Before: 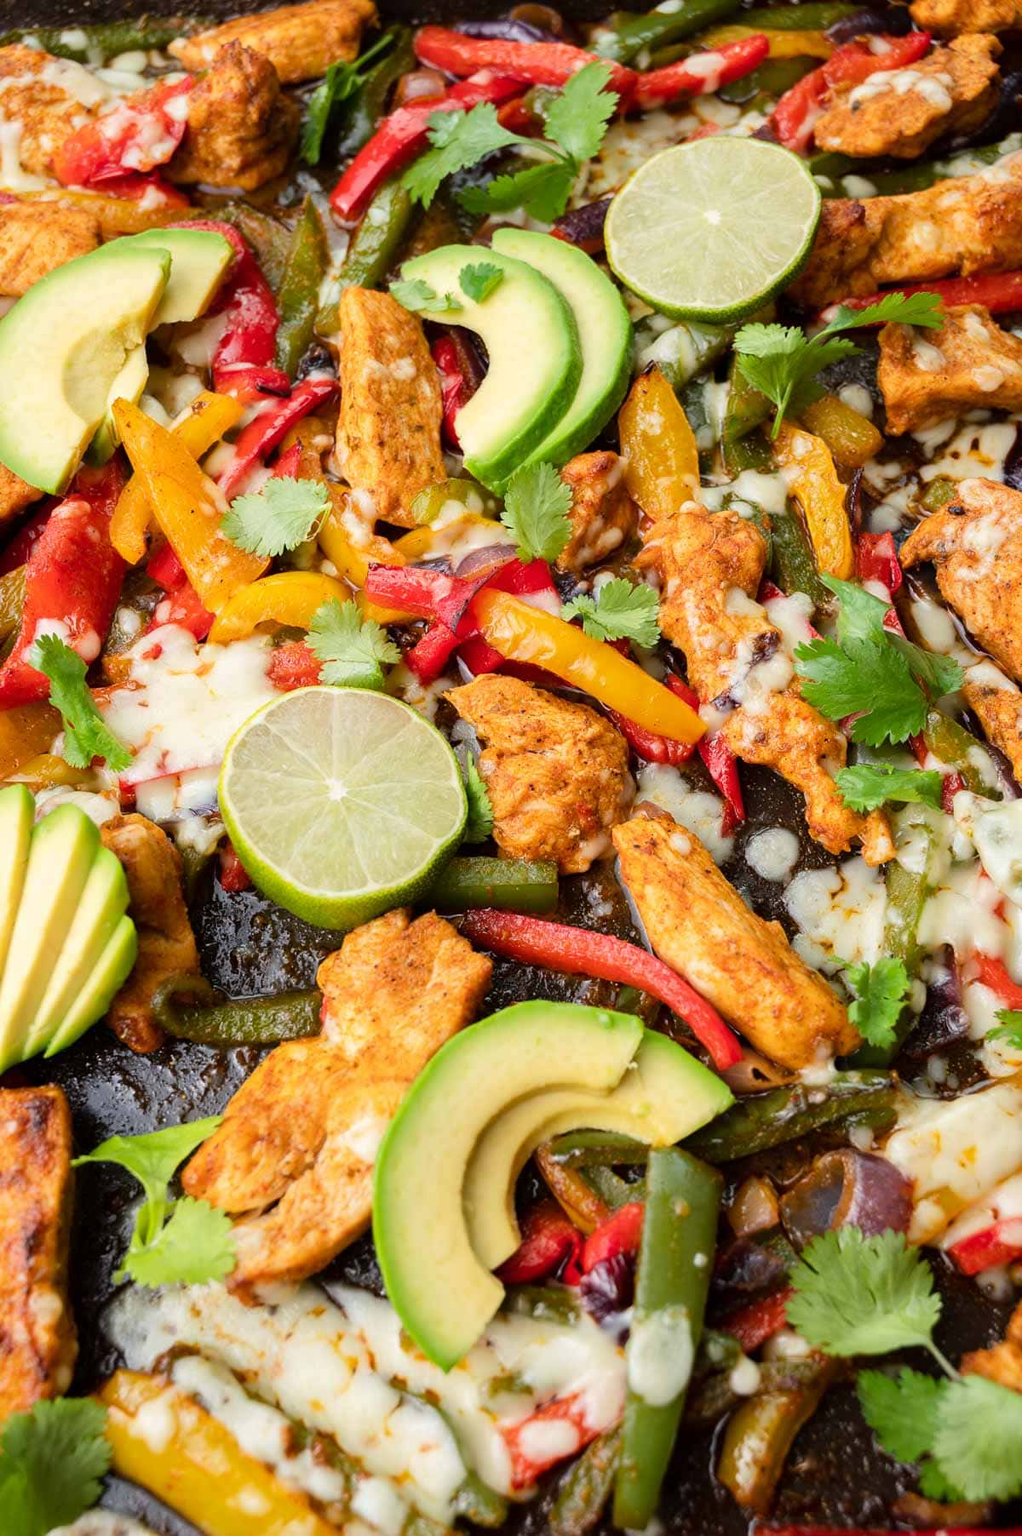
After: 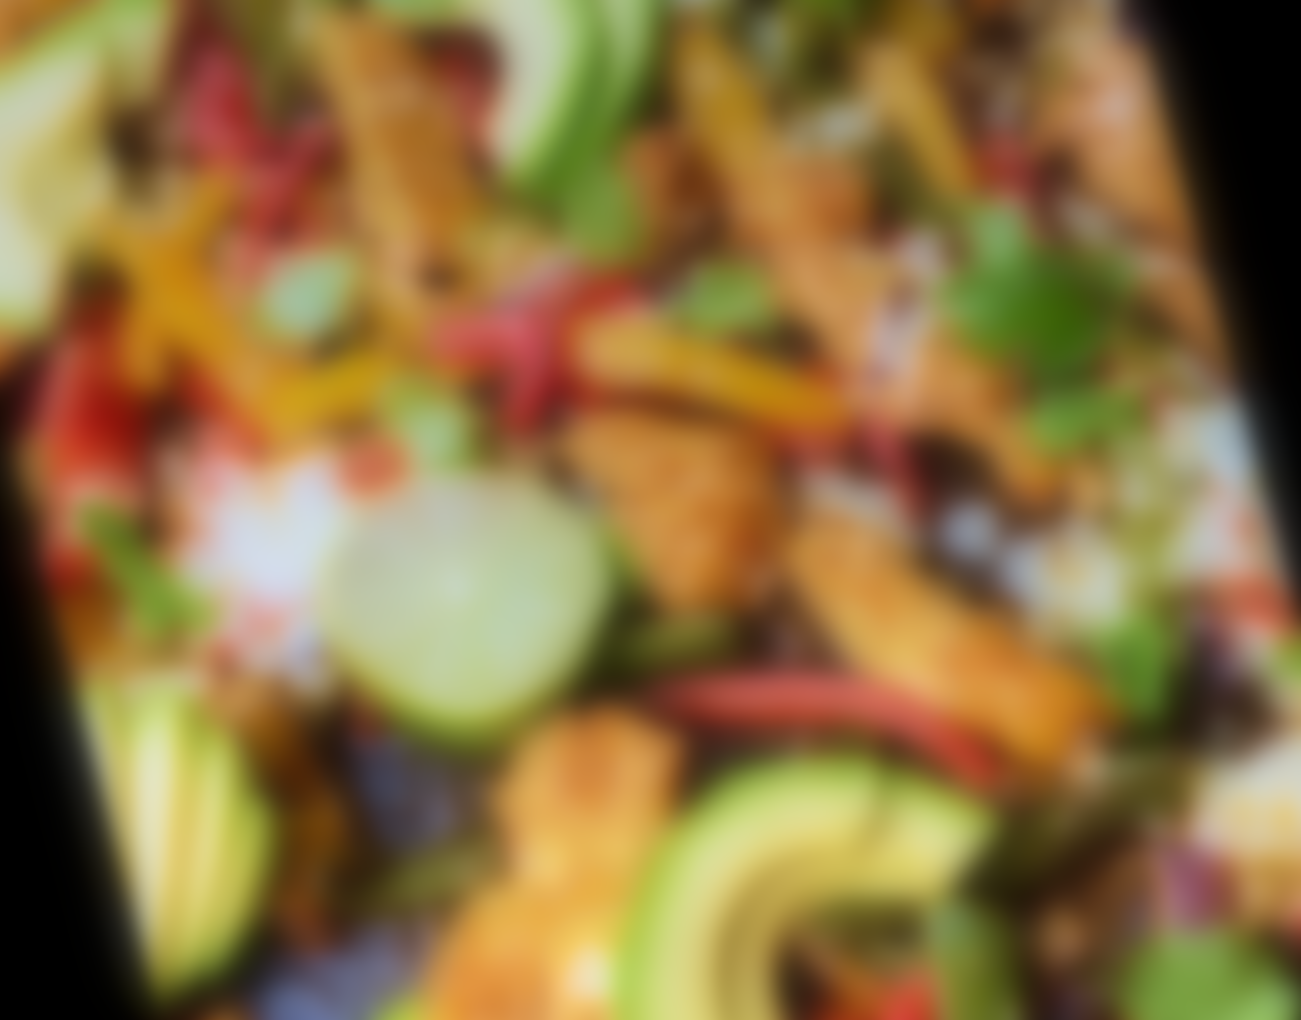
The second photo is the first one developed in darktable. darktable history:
sharpen: on, module defaults
graduated density: rotation -0.352°, offset 57.64
velvia: strength 45%
rotate and perspective: rotation -14.8°, crop left 0.1, crop right 0.903, crop top 0.25, crop bottom 0.748
lowpass: radius 16, unbound 0
white balance: red 0.948, green 1.02, blue 1.176
